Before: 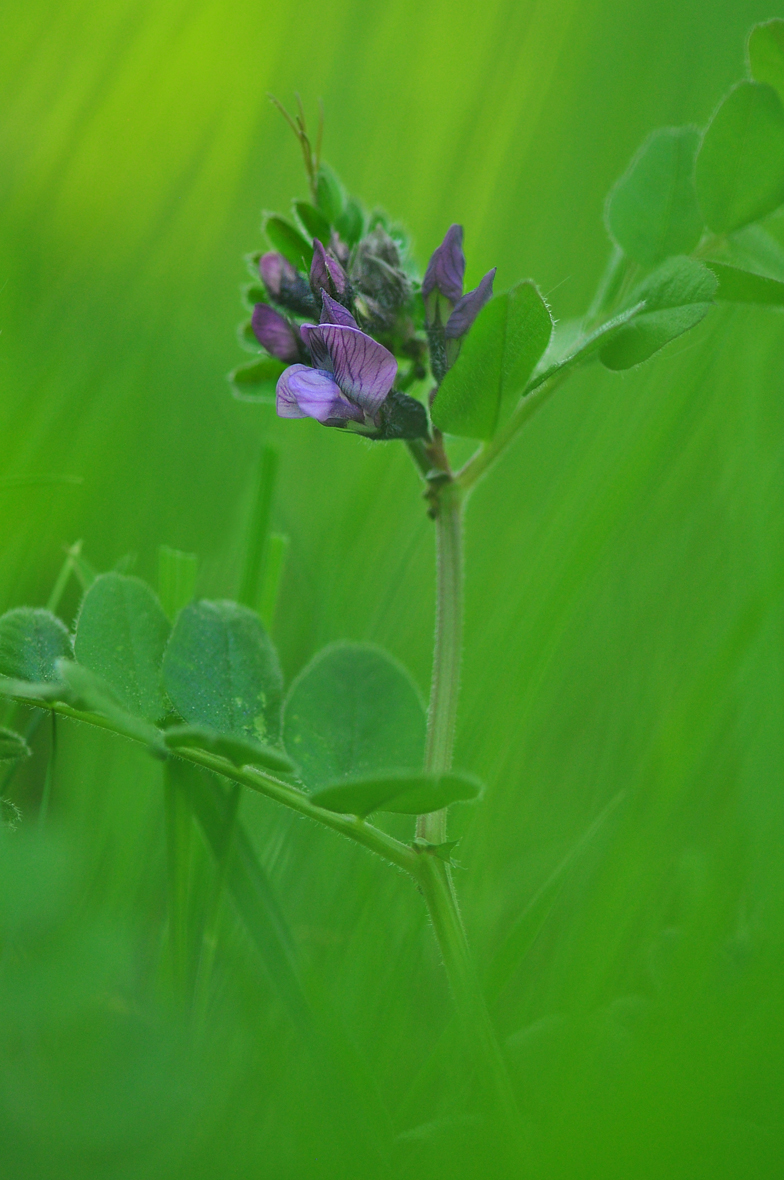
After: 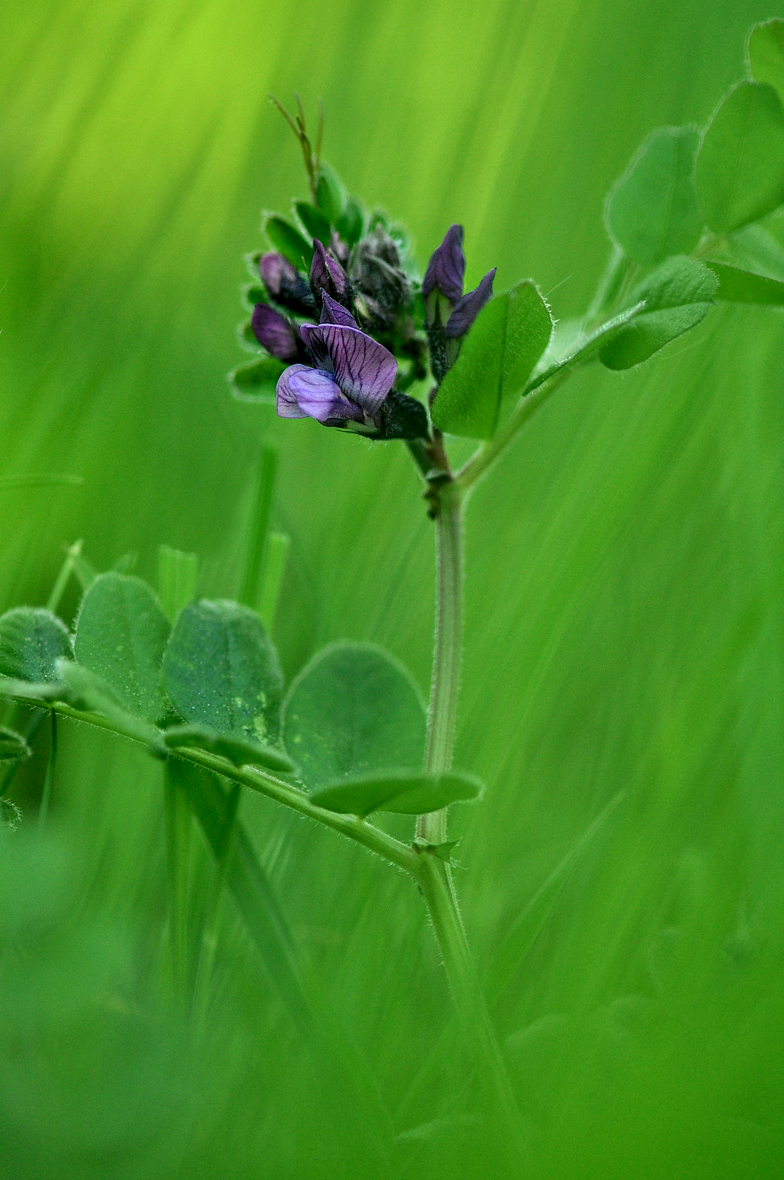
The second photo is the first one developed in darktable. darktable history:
local contrast: highlights 17%, detail 186%
